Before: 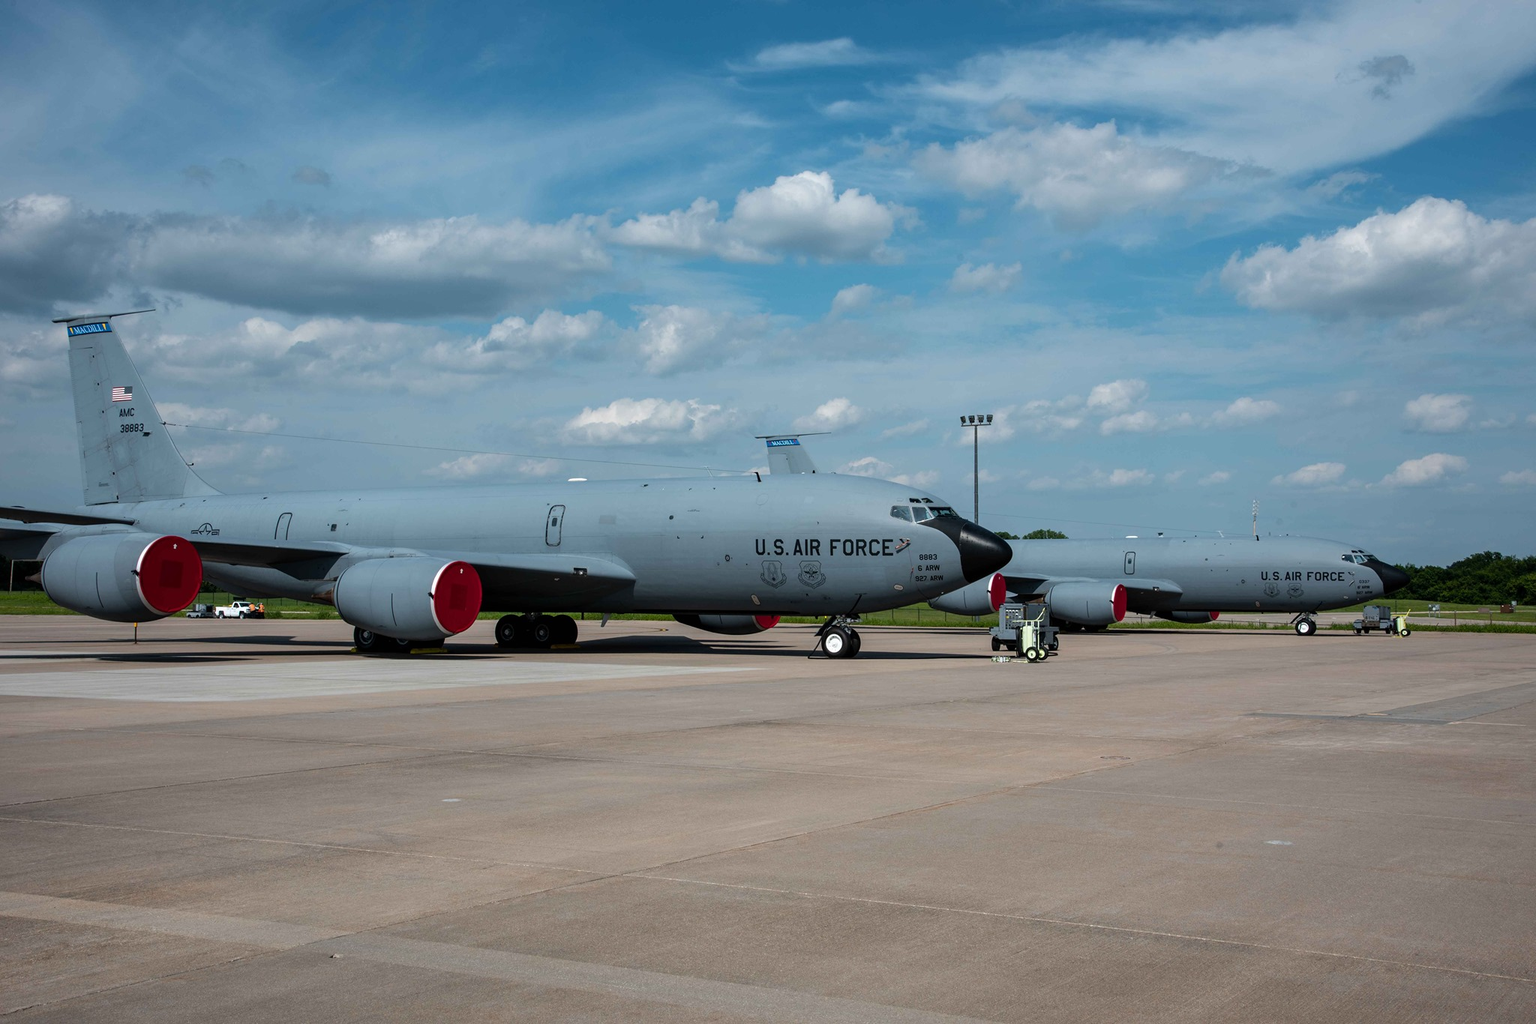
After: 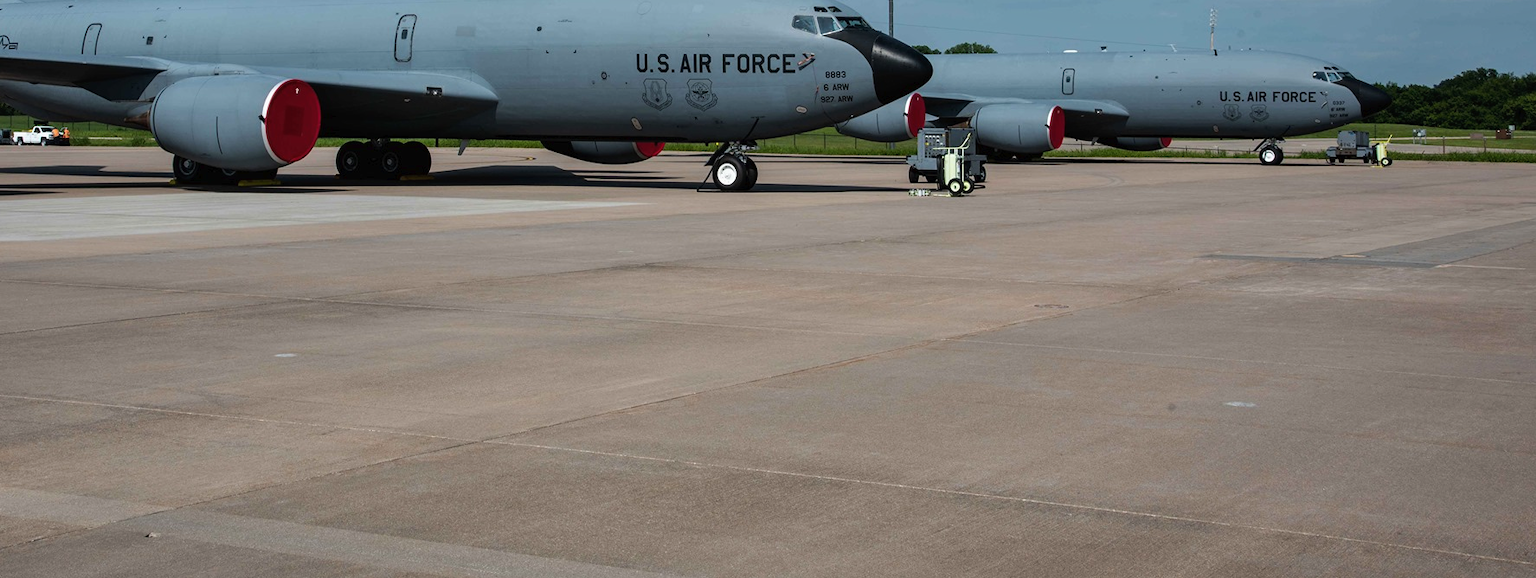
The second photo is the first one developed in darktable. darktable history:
crop and rotate: left 13.306%, top 48.129%, bottom 2.928%
shadows and highlights: shadows 75, highlights -60.85, soften with gaussian
exposure: exposure -0.05 EV
tone curve: curves: ch0 [(0, 0) (0.003, 0.014) (0.011, 0.019) (0.025, 0.029) (0.044, 0.047) (0.069, 0.071) (0.1, 0.101) (0.136, 0.131) (0.177, 0.166) (0.224, 0.212) (0.277, 0.263) (0.335, 0.32) (0.399, 0.387) (0.468, 0.459) (0.543, 0.541) (0.623, 0.626) (0.709, 0.717) (0.801, 0.813) (0.898, 0.909) (1, 1)], preserve colors none
